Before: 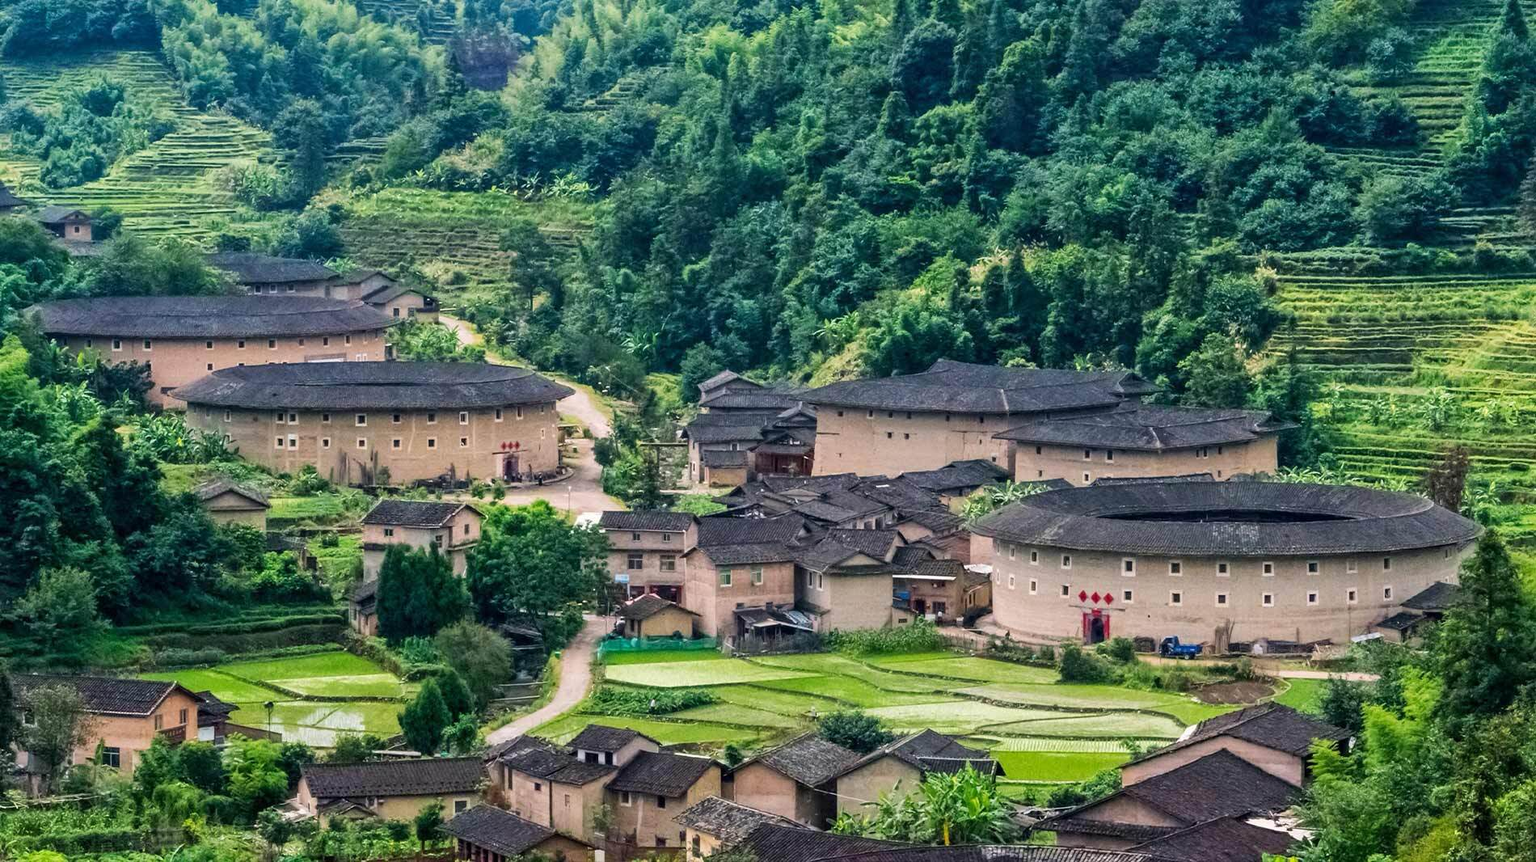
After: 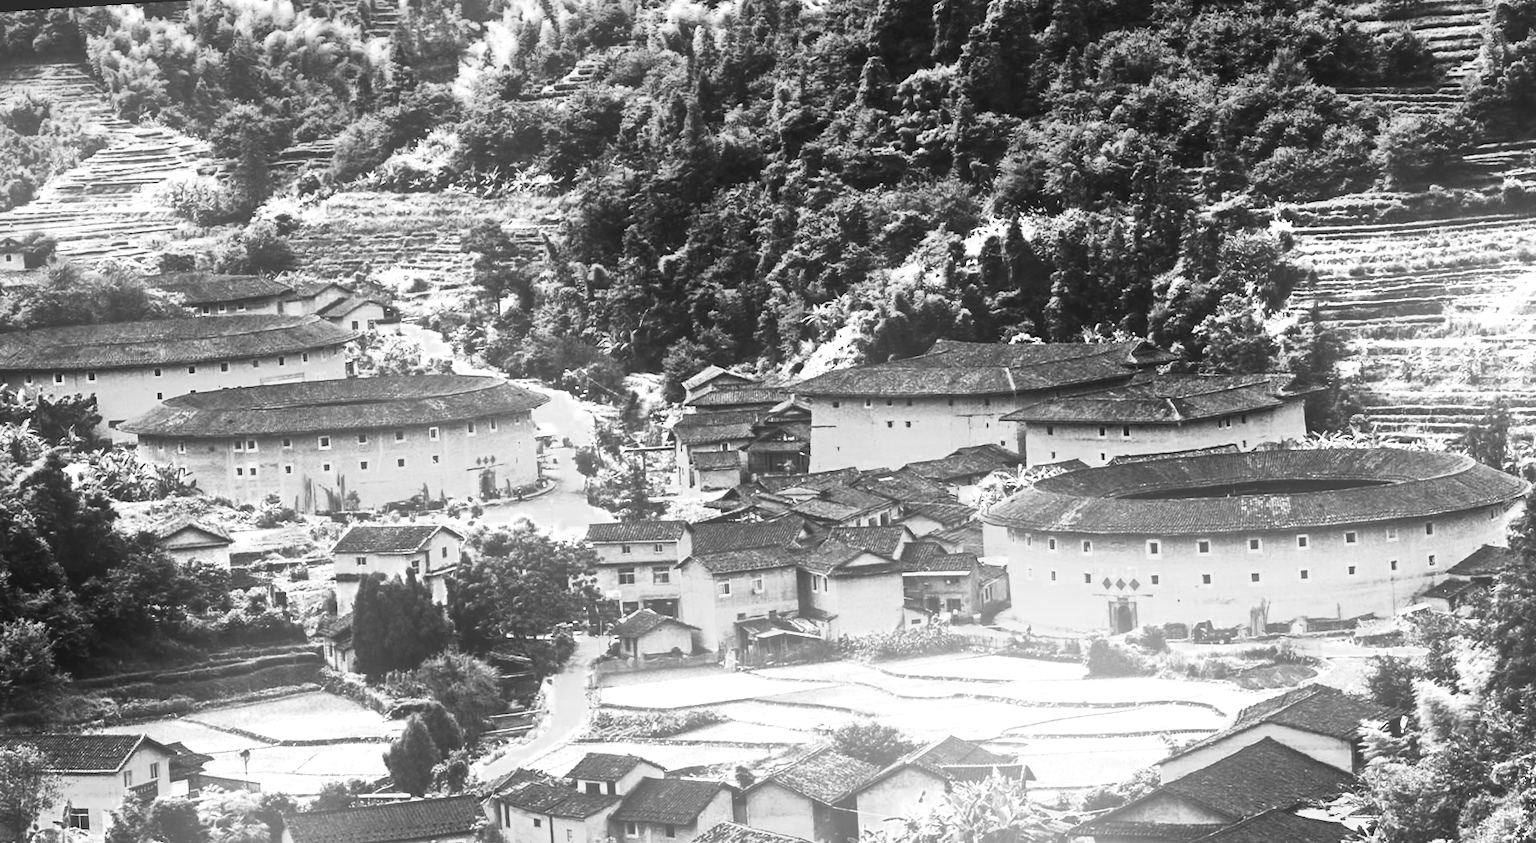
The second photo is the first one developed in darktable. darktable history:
contrast brightness saturation: contrast 0.62, brightness 0.34, saturation 0.14
crop and rotate: left 1.774%, right 0.633%, bottom 1.28%
color zones: curves: ch0 [(0.002, 0.593) (0.143, 0.417) (0.285, 0.541) (0.455, 0.289) (0.608, 0.327) (0.727, 0.283) (0.869, 0.571) (1, 0.603)]; ch1 [(0, 0) (0.143, 0) (0.286, 0) (0.429, 0) (0.571, 0) (0.714, 0) (0.857, 0)]
rotate and perspective: rotation -3.52°, crop left 0.036, crop right 0.964, crop top 0.081, crop bottom 0.919
white balance: red 1.123, blue 0.83
haze removal: compatibility mode true, adaptive false
bloom: on, module defaults
filmic rgb: black relative exposure -11.35 EV, white relative exposure 3.22 EV, hardness 6.76, color science v6 (2022)
